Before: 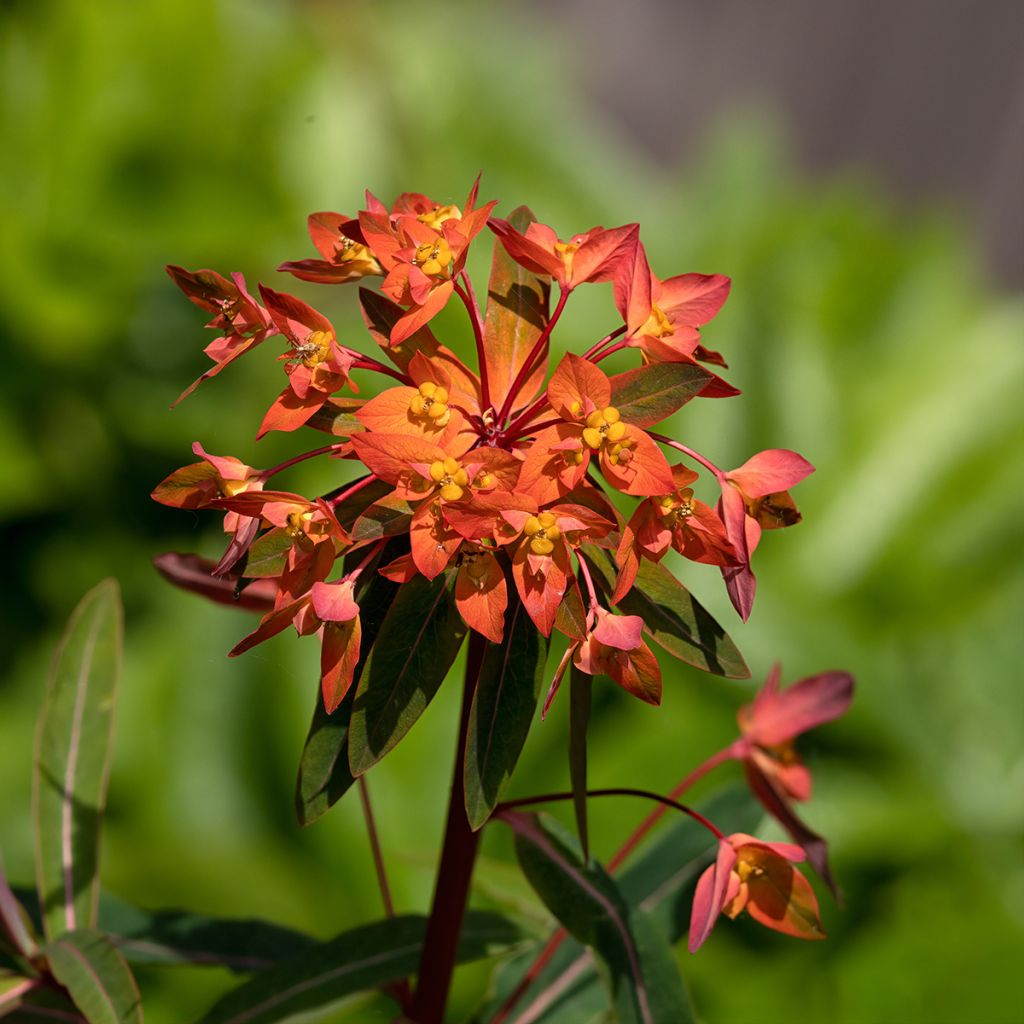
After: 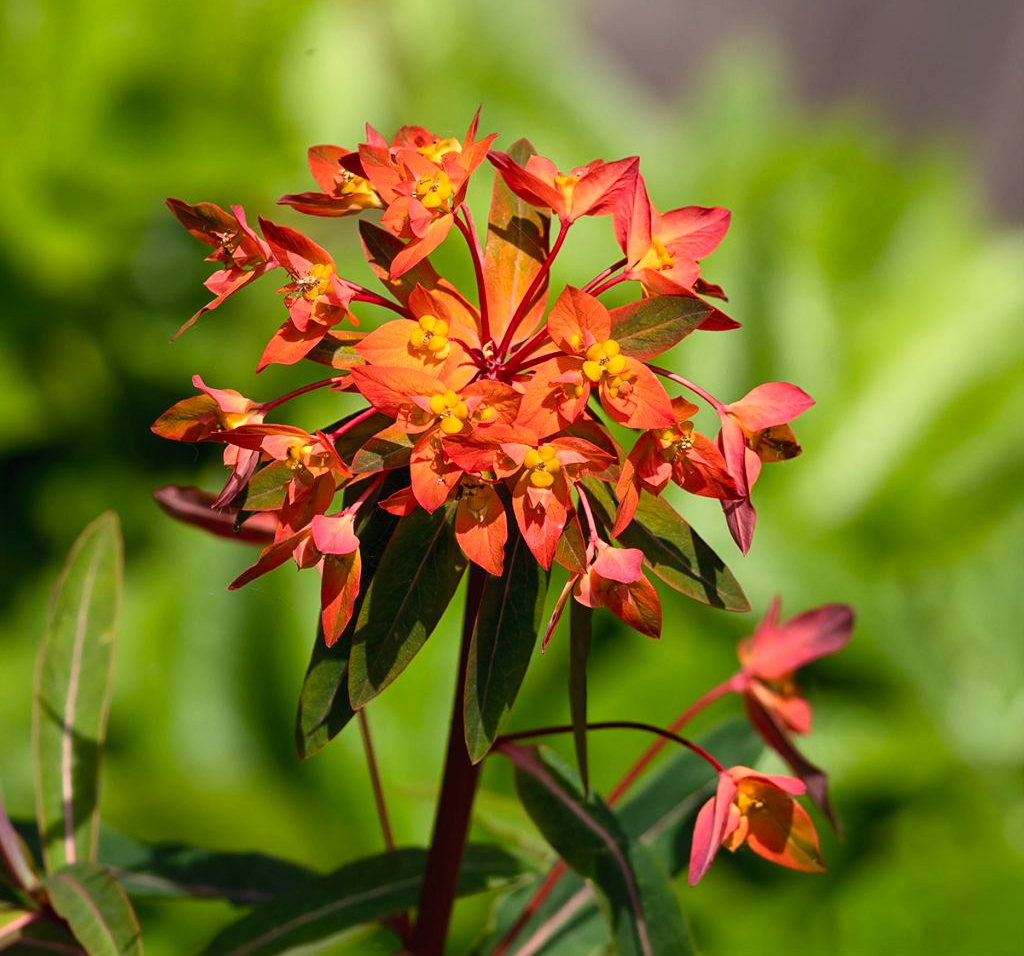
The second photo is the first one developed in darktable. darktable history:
crop and rotate: top 6.548%
contrast brightness saturation: contrast 0.2, brightness 0.162, saturation 0.23
tone equalizer: mask exposure compensation -0.508 EV
